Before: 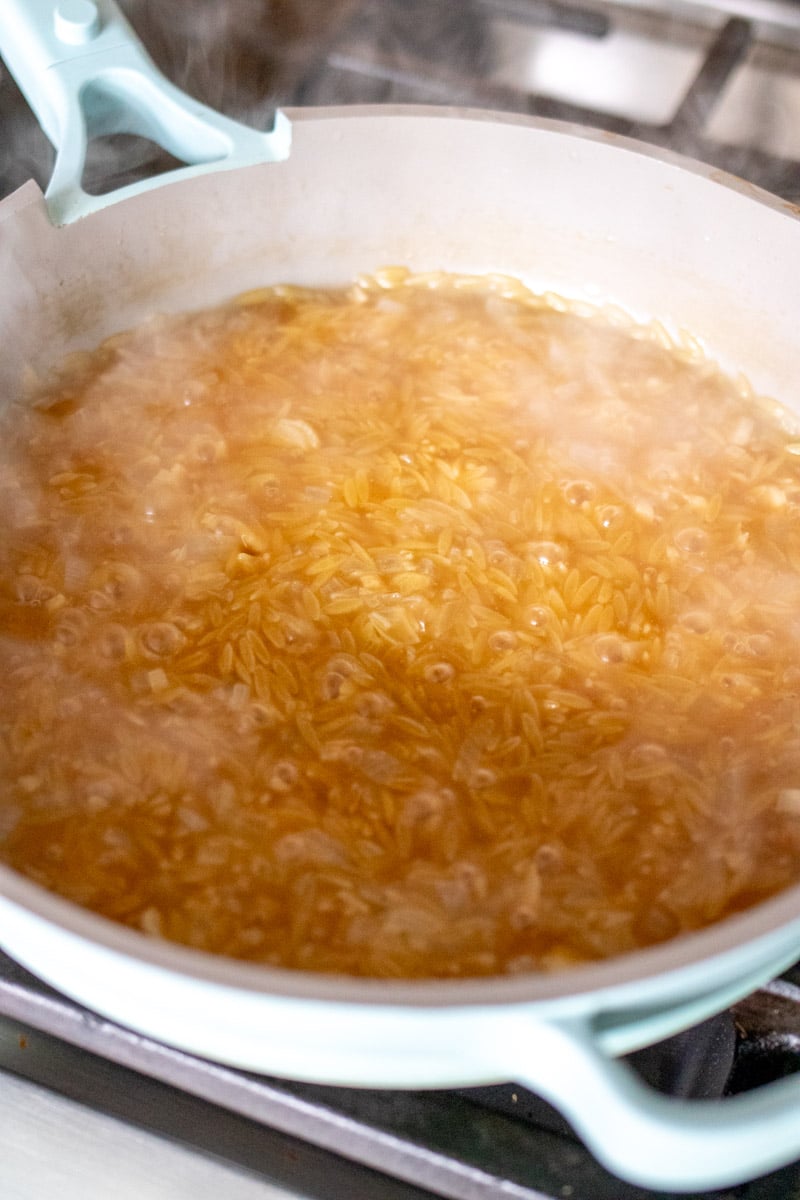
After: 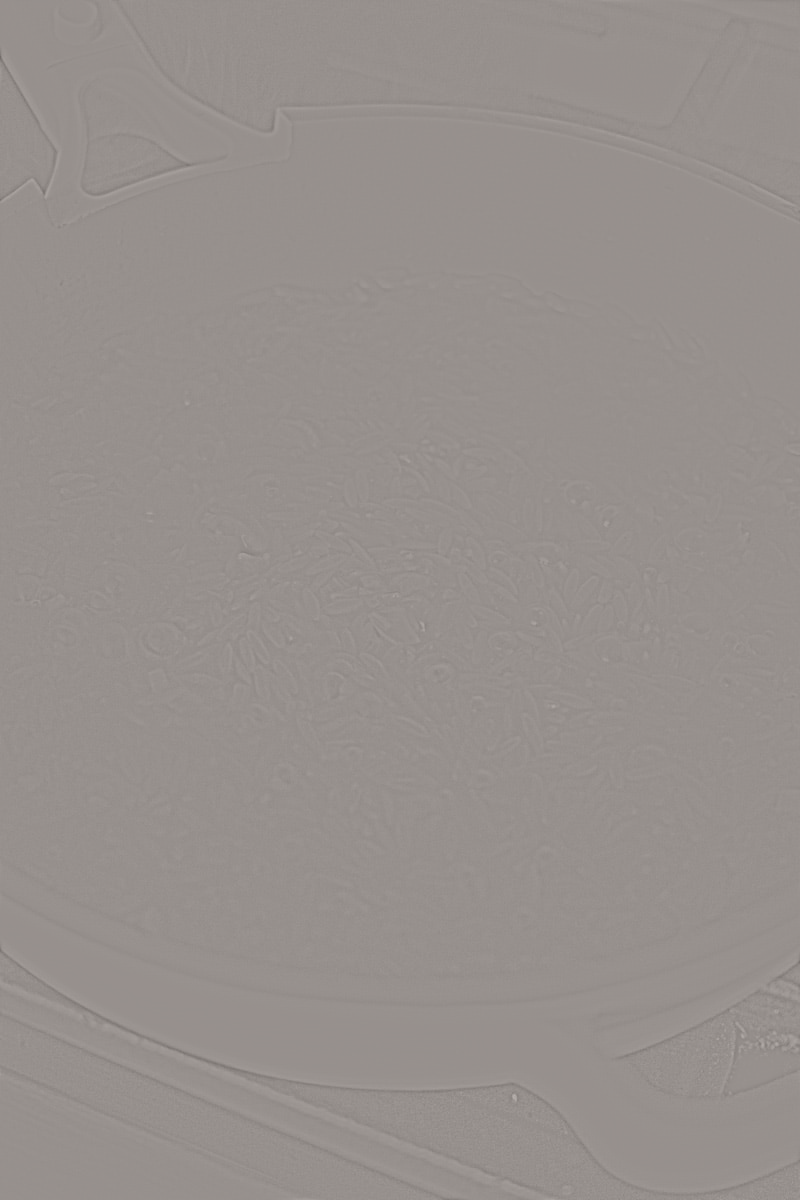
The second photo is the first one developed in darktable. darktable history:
tone curve: curves: ch0 [(0, 0.023) (0.1, 0.084) (0.184, 0.168) (0.45, 0.54) (0.57, 0.683) (0.722, 0.825) (0.877, 0.948) (1, 1)]; ch1 [(0, 0) (0.414, 0.395) (0.453, 0.437) (0.502, 0.509) (0.521, 0.519) (0.573, 0.568) (0.618, 0.61) (0.654, 0.642) (1, 1)]; ch2 [(0, 0) (0.421, 0.43) (0.45, 0.463) (0.492, 0.504) (0.511, 0.519) (0.557, 0.557) (0.602, 0.605) (1, 1)], color space Lab, independent channels, preserve colors none
highpass: sharpness 9.84%, contrast boost 9.94%
